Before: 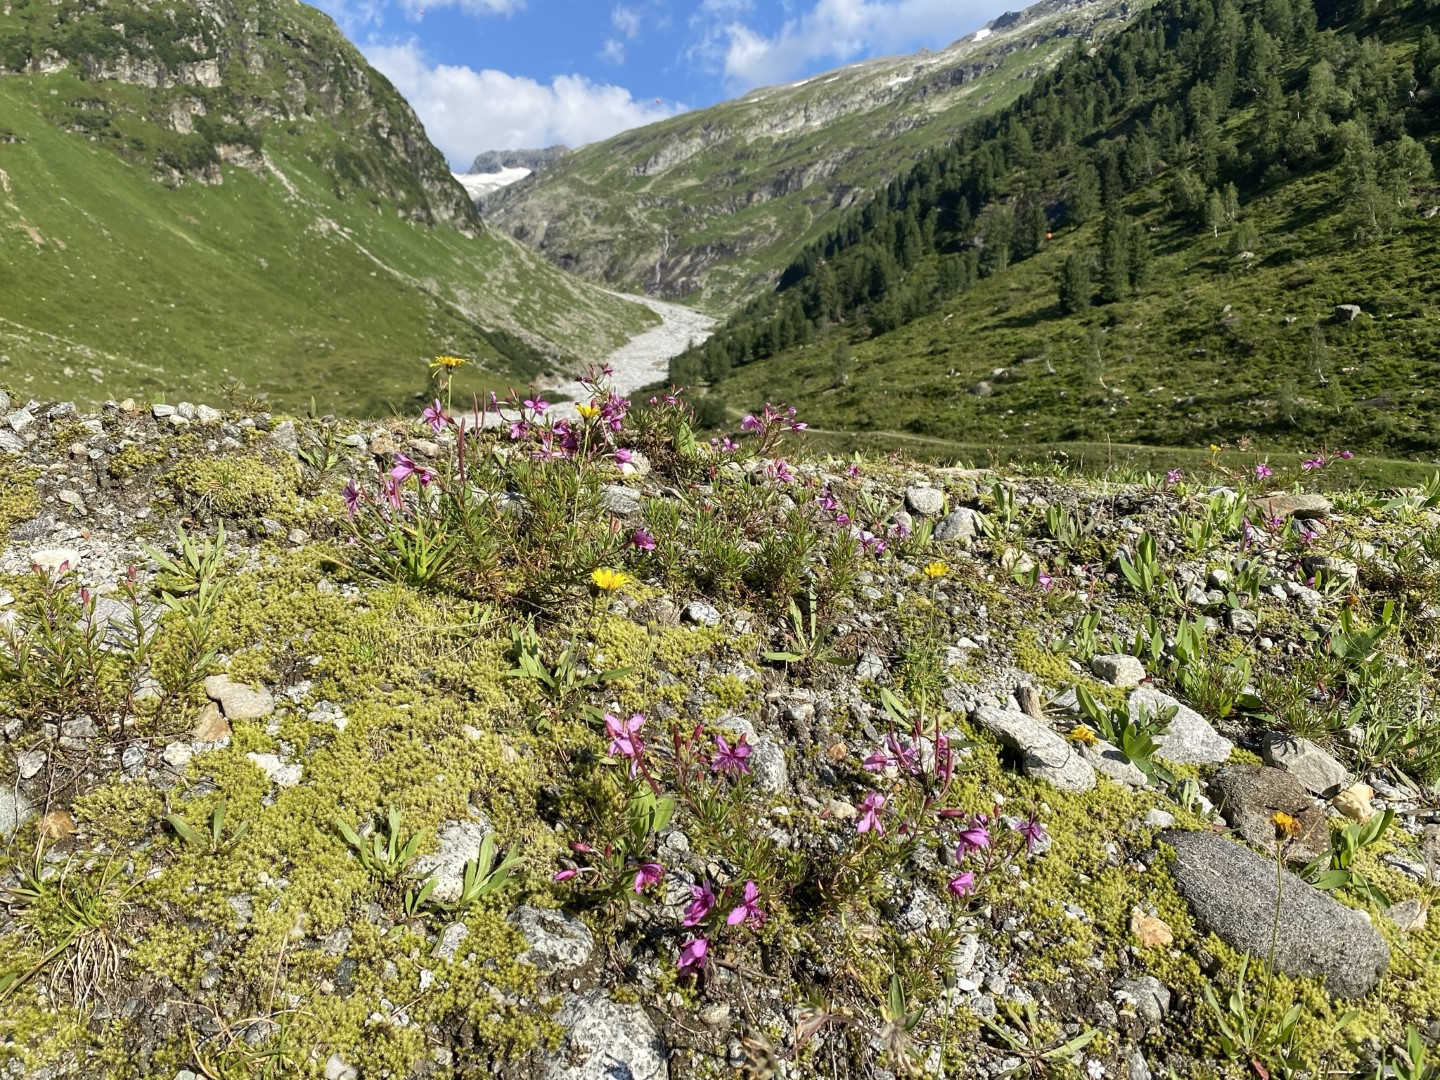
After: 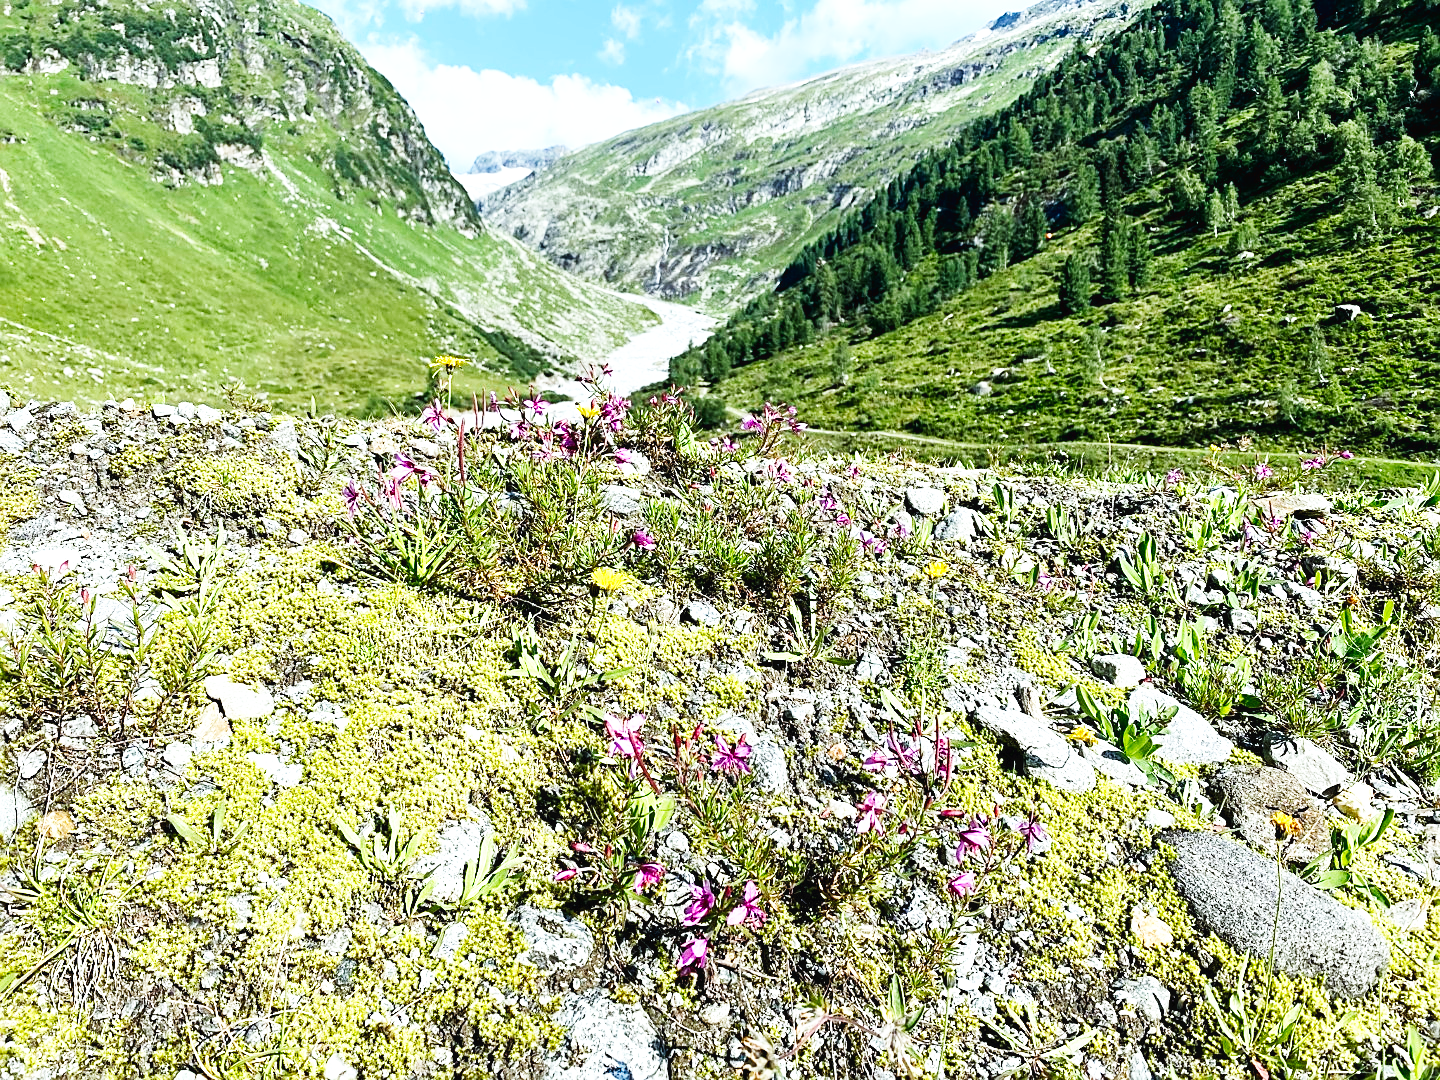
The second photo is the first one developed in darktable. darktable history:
color calibration: illuminant F (fluorescent), F source F9 (Cool White Deluxe 4150 K) – high CRI, x 0.374, y 0.373, temperature 4158.34 K
tone equalizer: -8 EV -0.417 EV, -7 EV -0.389 EV, -6 EV -0.333 EV, -5 EV -0.222 EV, -3 EV 0.222 EV, -2 EV 0.333 EV, -1 EV 0.389 EV, +0 EV 0.417 EV, edges refinement/feathering 500, mask exposure compensation -1.57 EV, preserve details no
base curve: curves: ch0 [(0, 0.003) (0.001, 0.002) (0.006, 0.004) (0.02, 0.022) (0.048, 0.086) (0.094, 0.234) (0.162, 0.431) (0.258, 0.629) (0.385, 0.8) (0.548, 0.918) (0.751, 0.988) (1, 1)], preserve colors none
sharpen: on, module defaults
